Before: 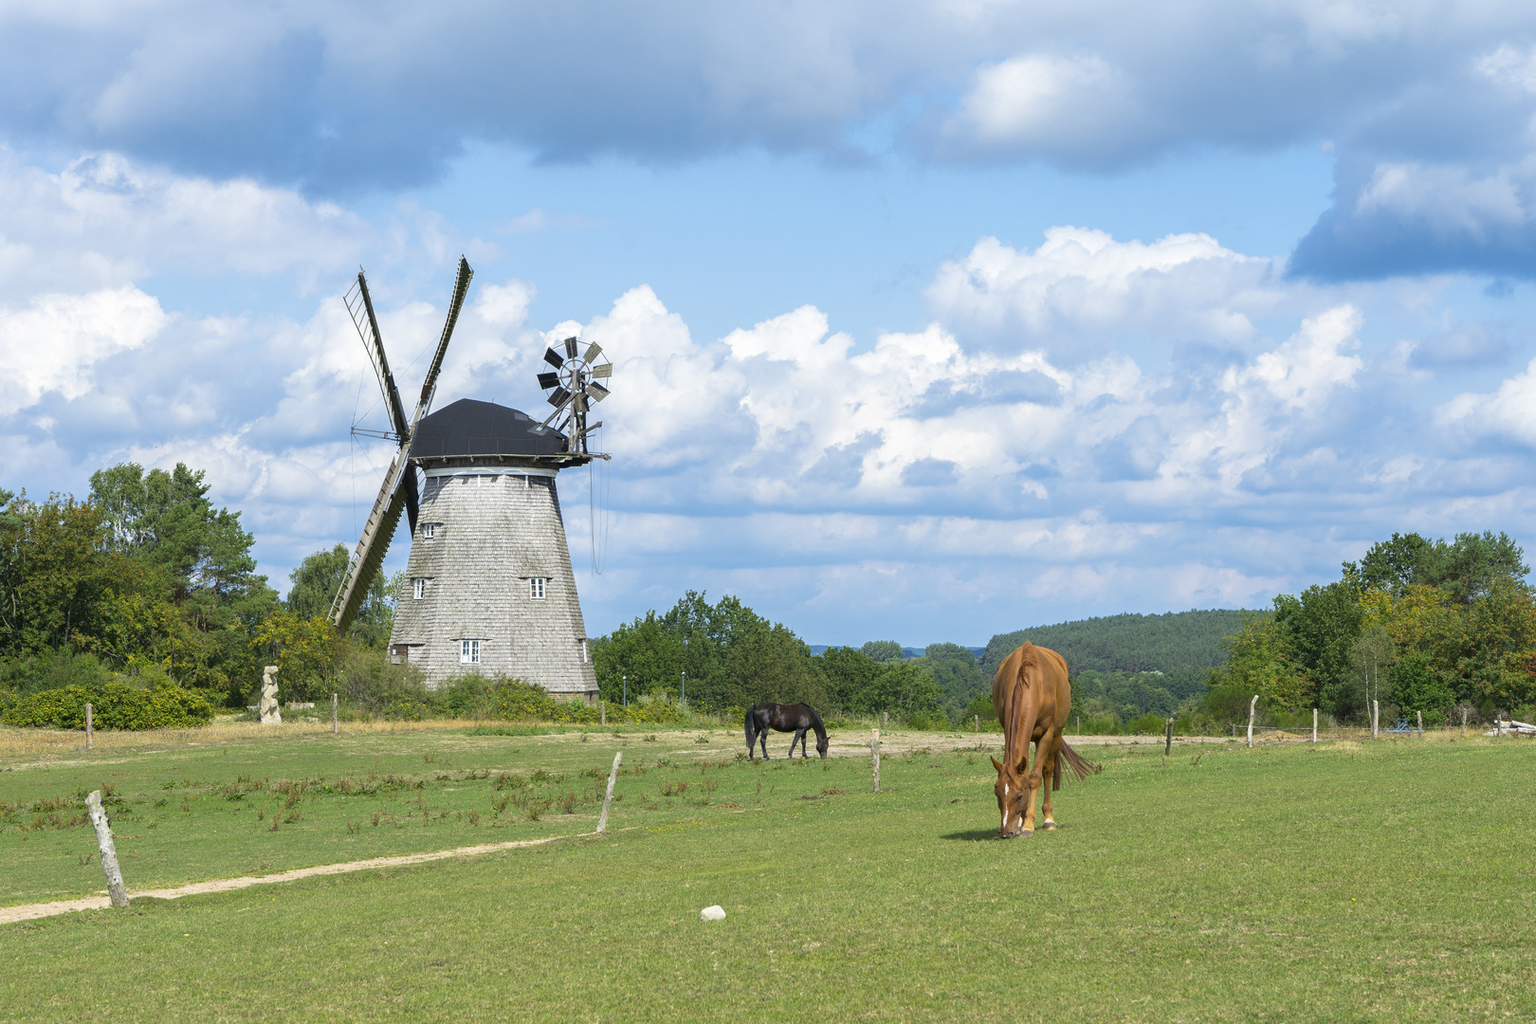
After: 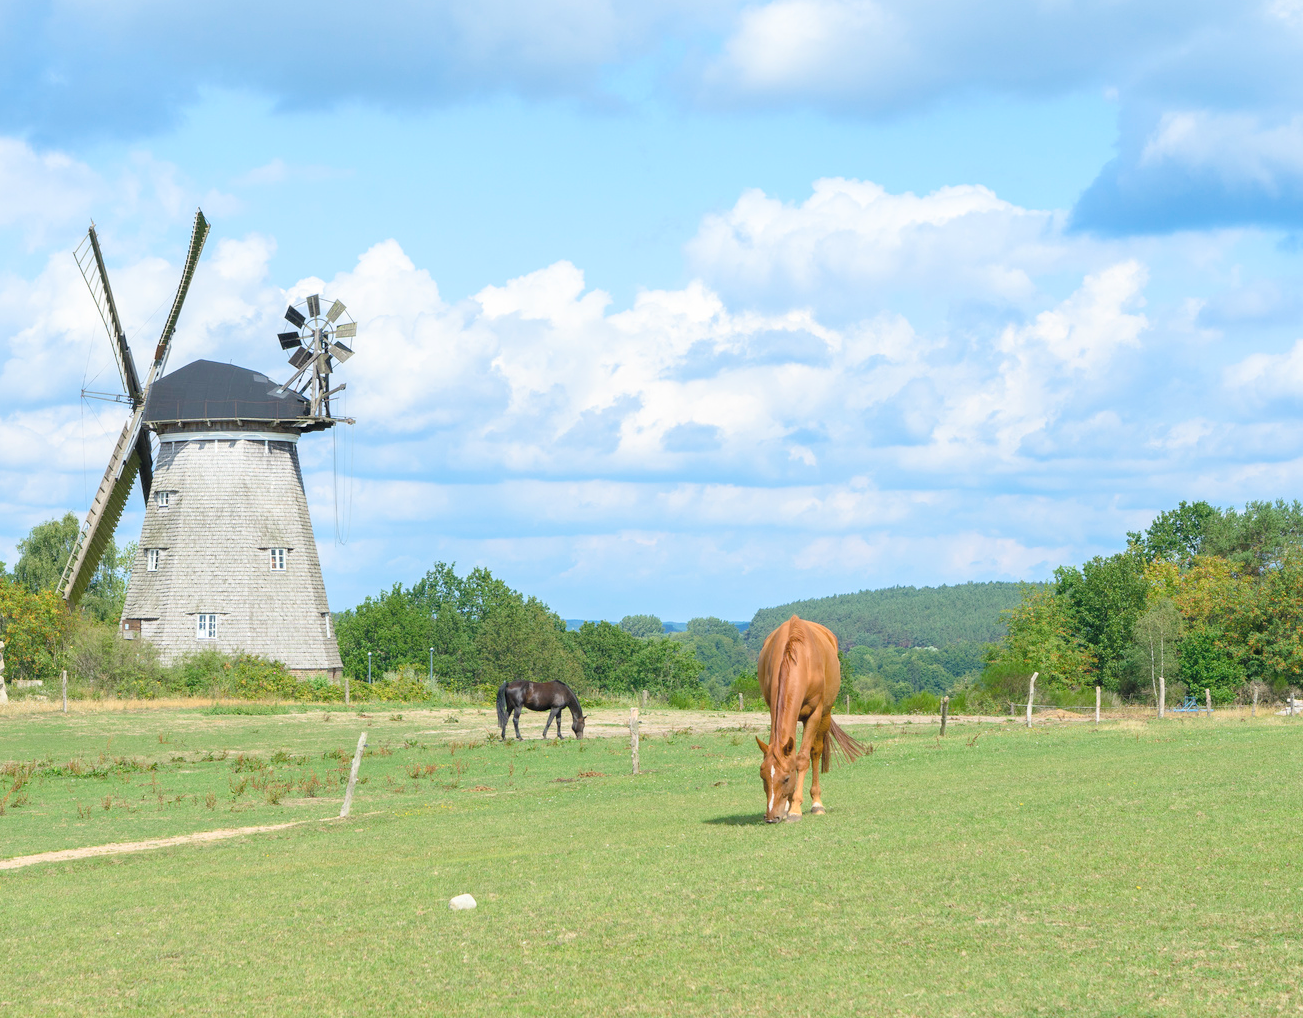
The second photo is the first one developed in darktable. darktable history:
crop and rotate: left 17.858%, top 5.735%, right 1.699%
color balance rgb: linear chroma grading › shadows -1.646%, linear chroma grading › highlights -14.699%, linear chroma grading › global chroma -9.78%, linear chroma grading › mid-tones -9.723%, perceptual saturation grading › global saturation 20%, perceptual saturation grading › highlights -24.756%, perceptual saturation grading › shadows 23.914%, global vibrance 9.188%
contrast brightness saturation: contrast 0.103, brightness 0.315, saturation 0.139
